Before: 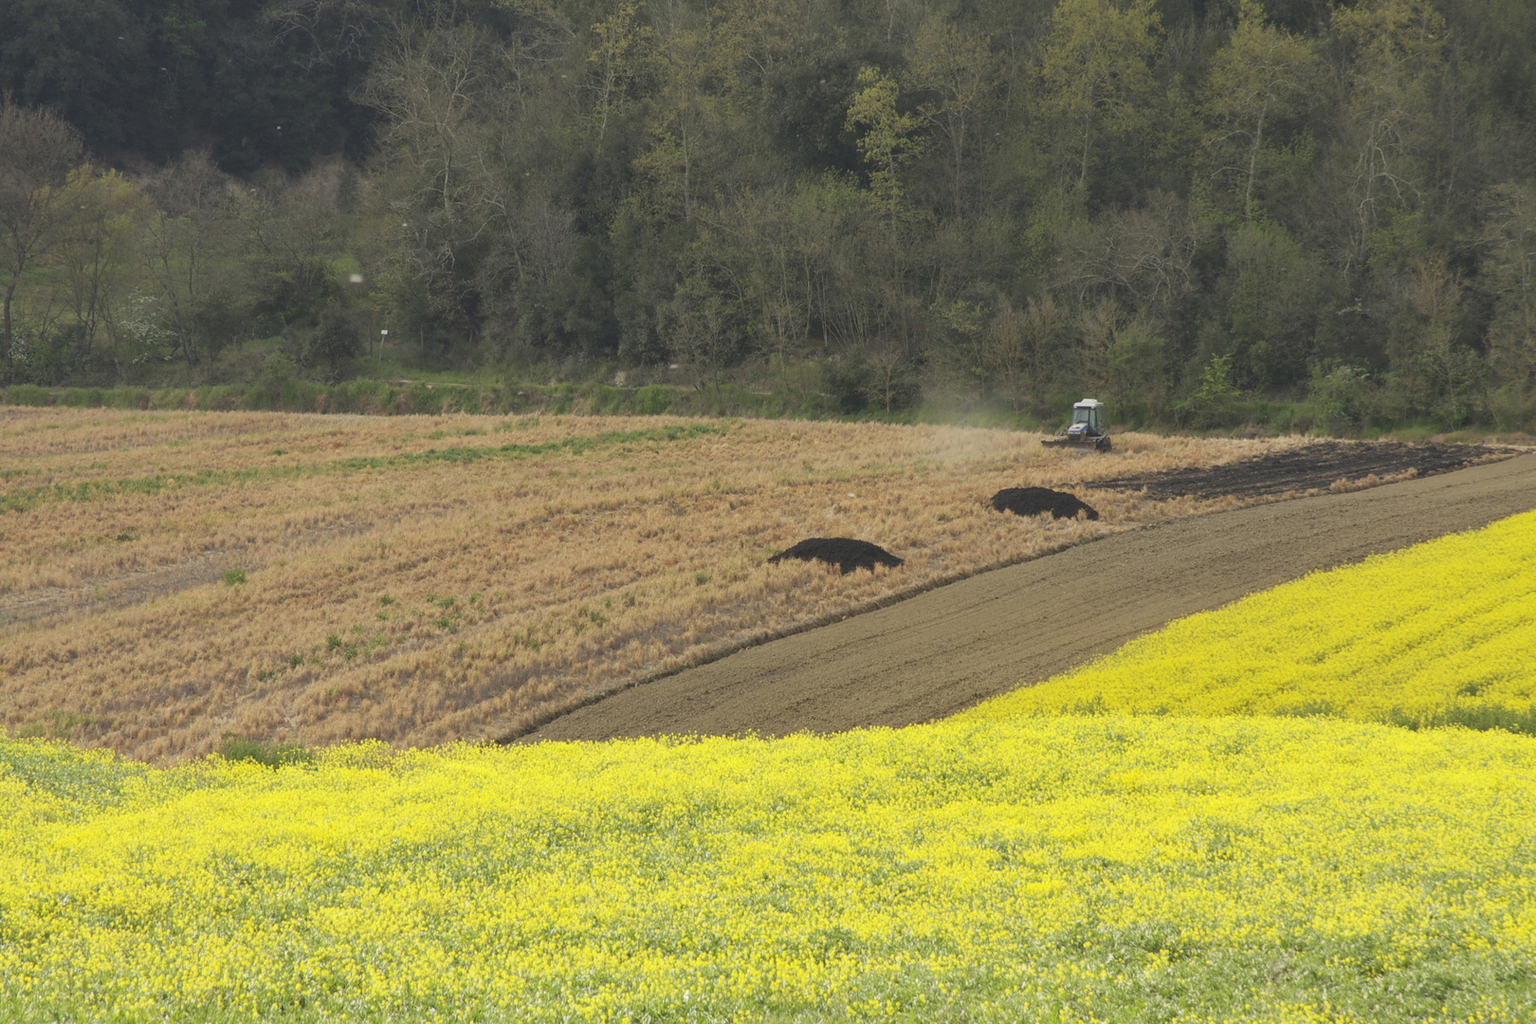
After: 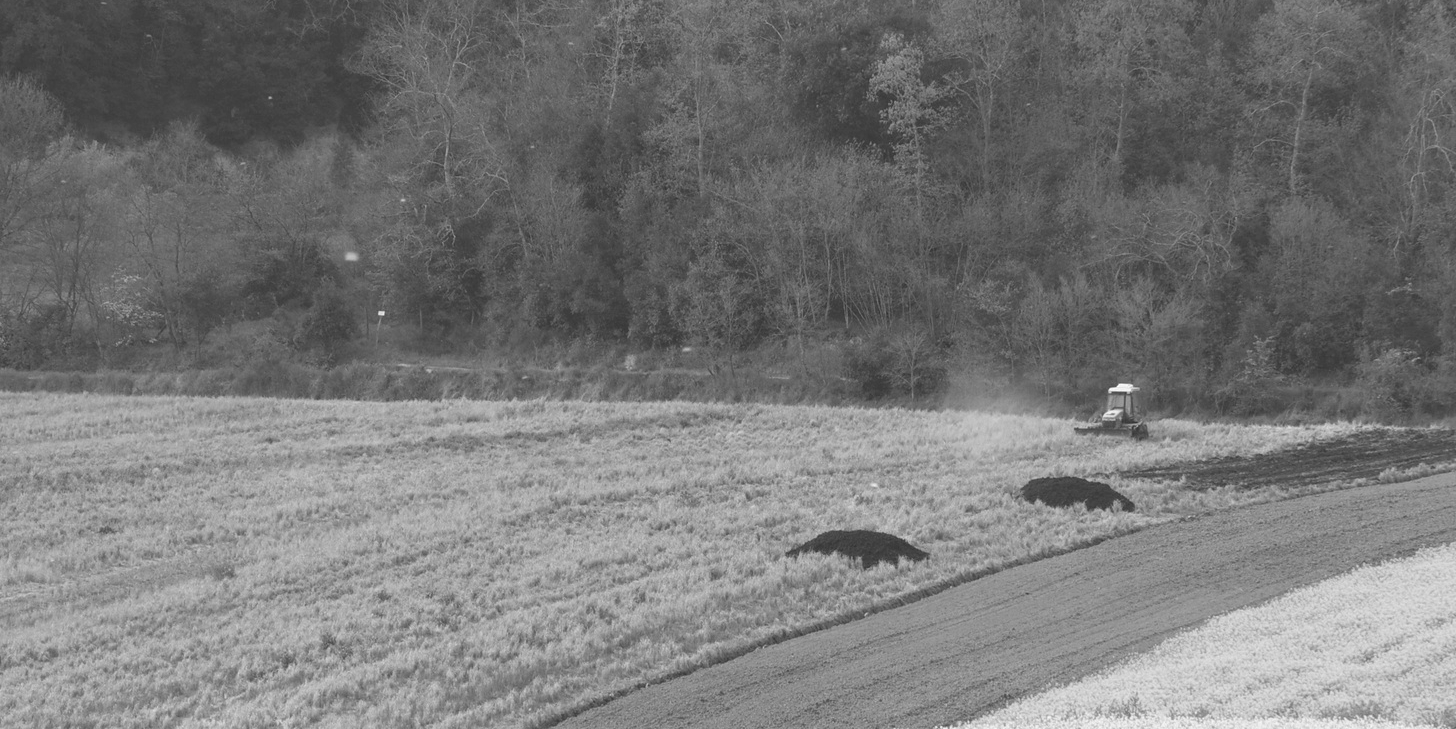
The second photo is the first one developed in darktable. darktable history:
crop: left 1.509%, top 3.452%, right 7.696%, bottom 28.452%
color calibration: output gray [0.22, 0.42, 0.37, 0], gray › normalize channels true, illuminant same as pipeline (D50), adaptation XYZ, x 0.346, y 0.359, gamut compression 0
color zones: curves: ch1 [(0.24, 0.629) (0.75, 0.5)]; ch2 [(0.255, 0.454) (0.745, 0.491)], mix 102.12%
exposure: exposure 0.669 EV, compensate highlight preservation false
